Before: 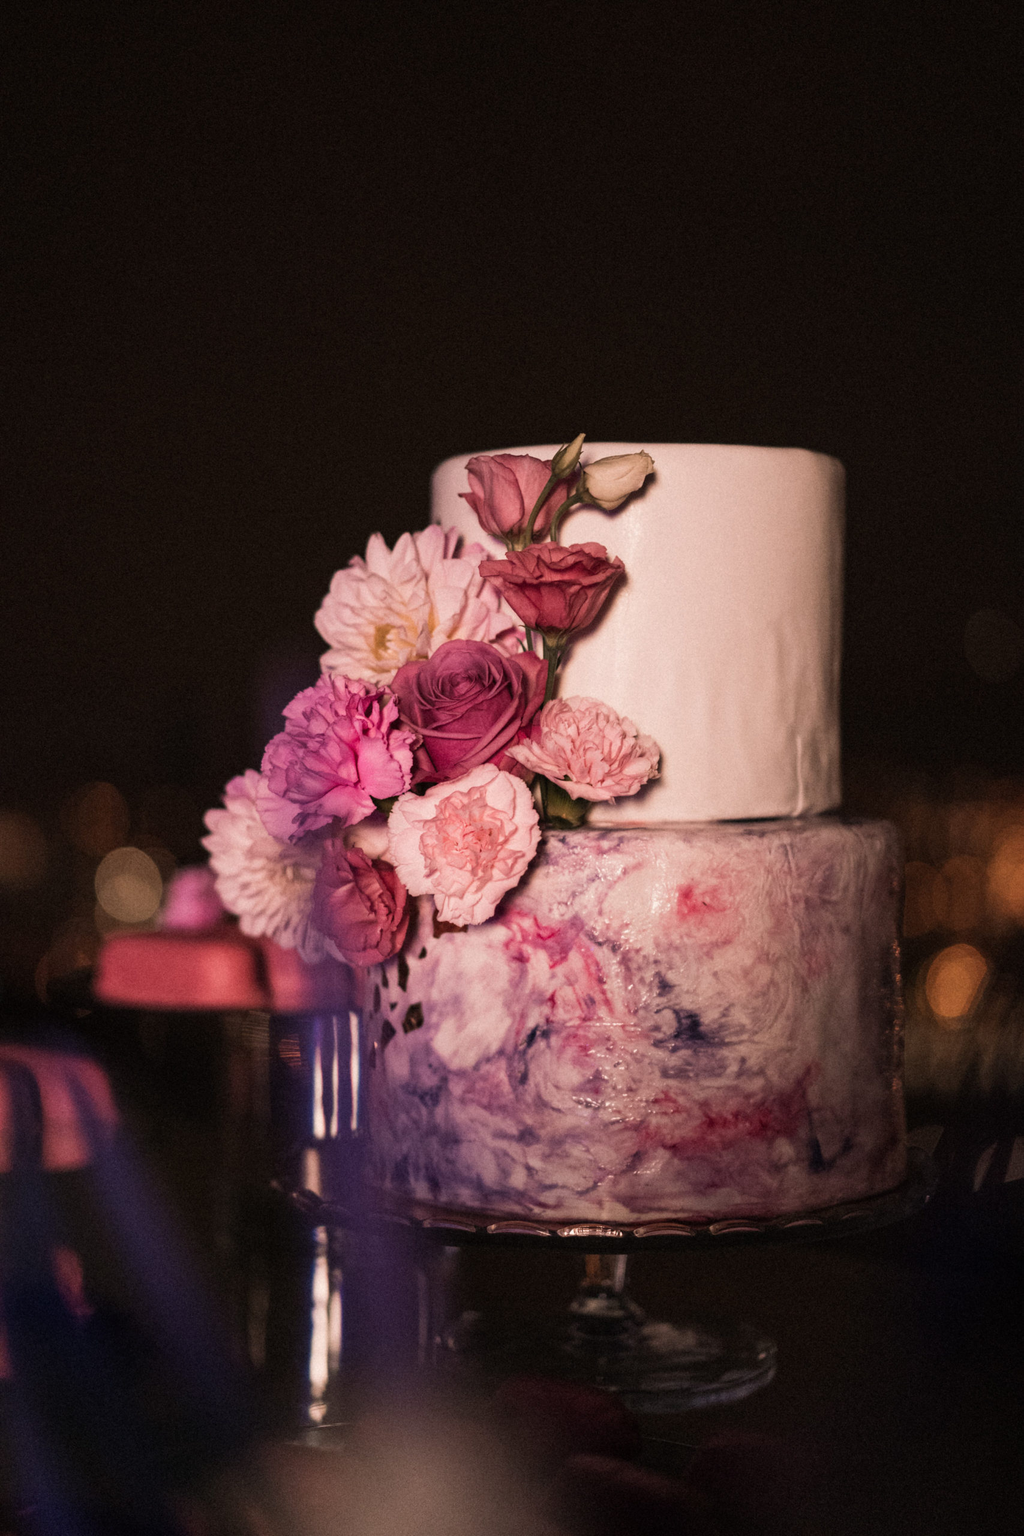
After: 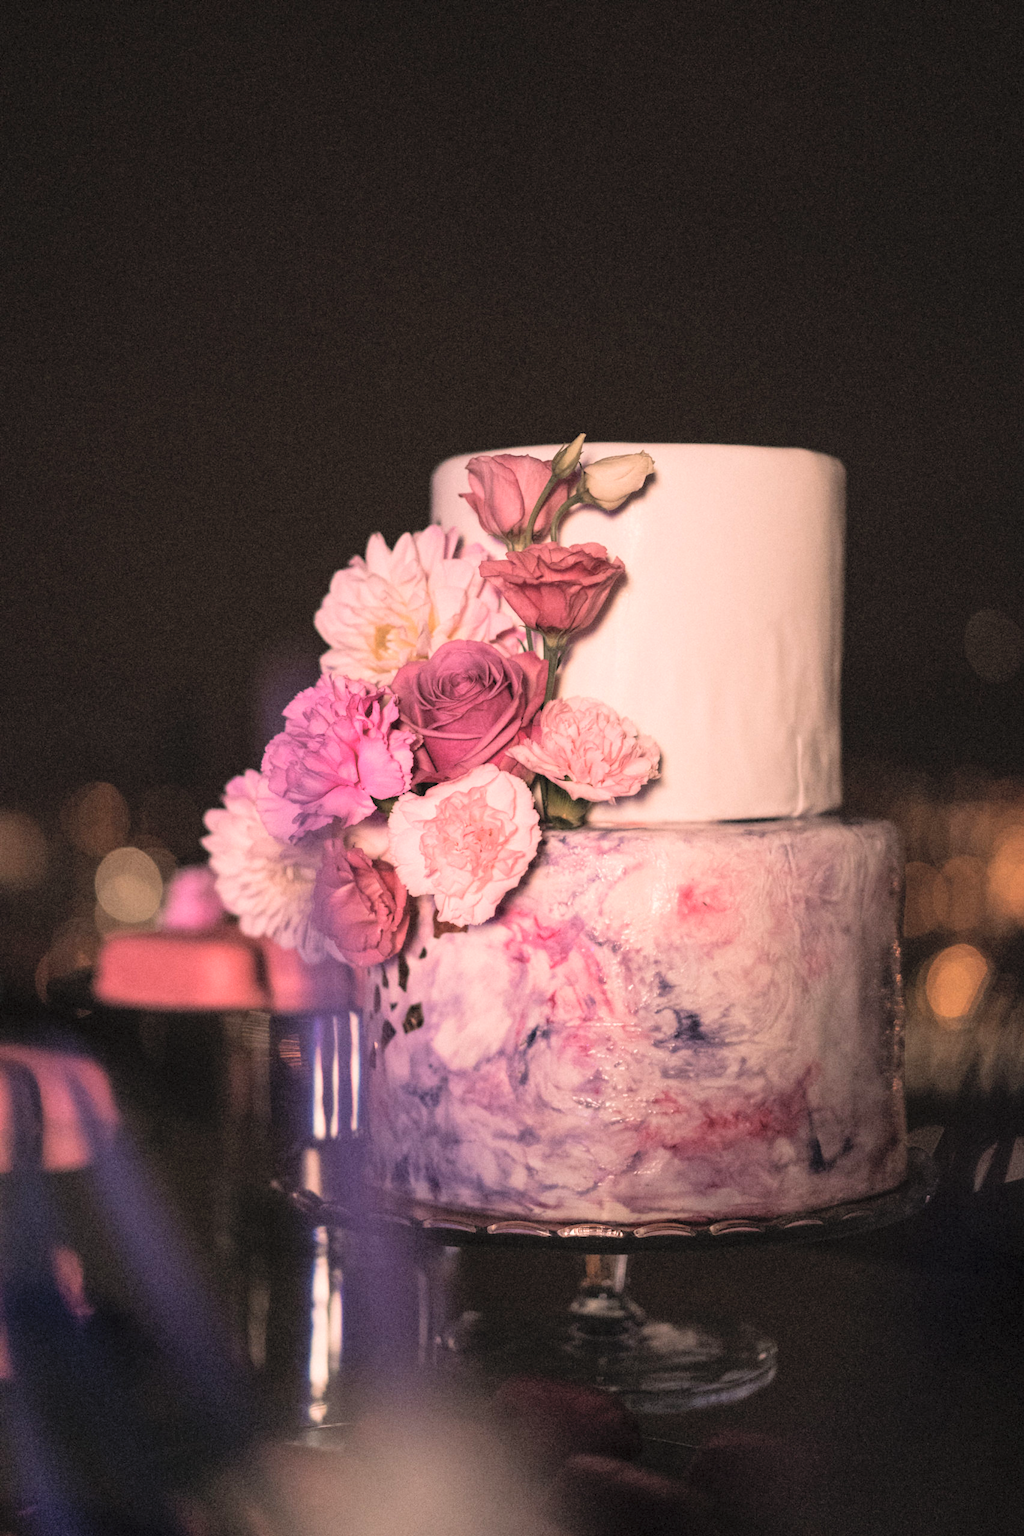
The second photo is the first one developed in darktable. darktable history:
exposure: exposure 0.29 EV, compensate highlight preservation false
global tonemap: drago (0.7, 100)
